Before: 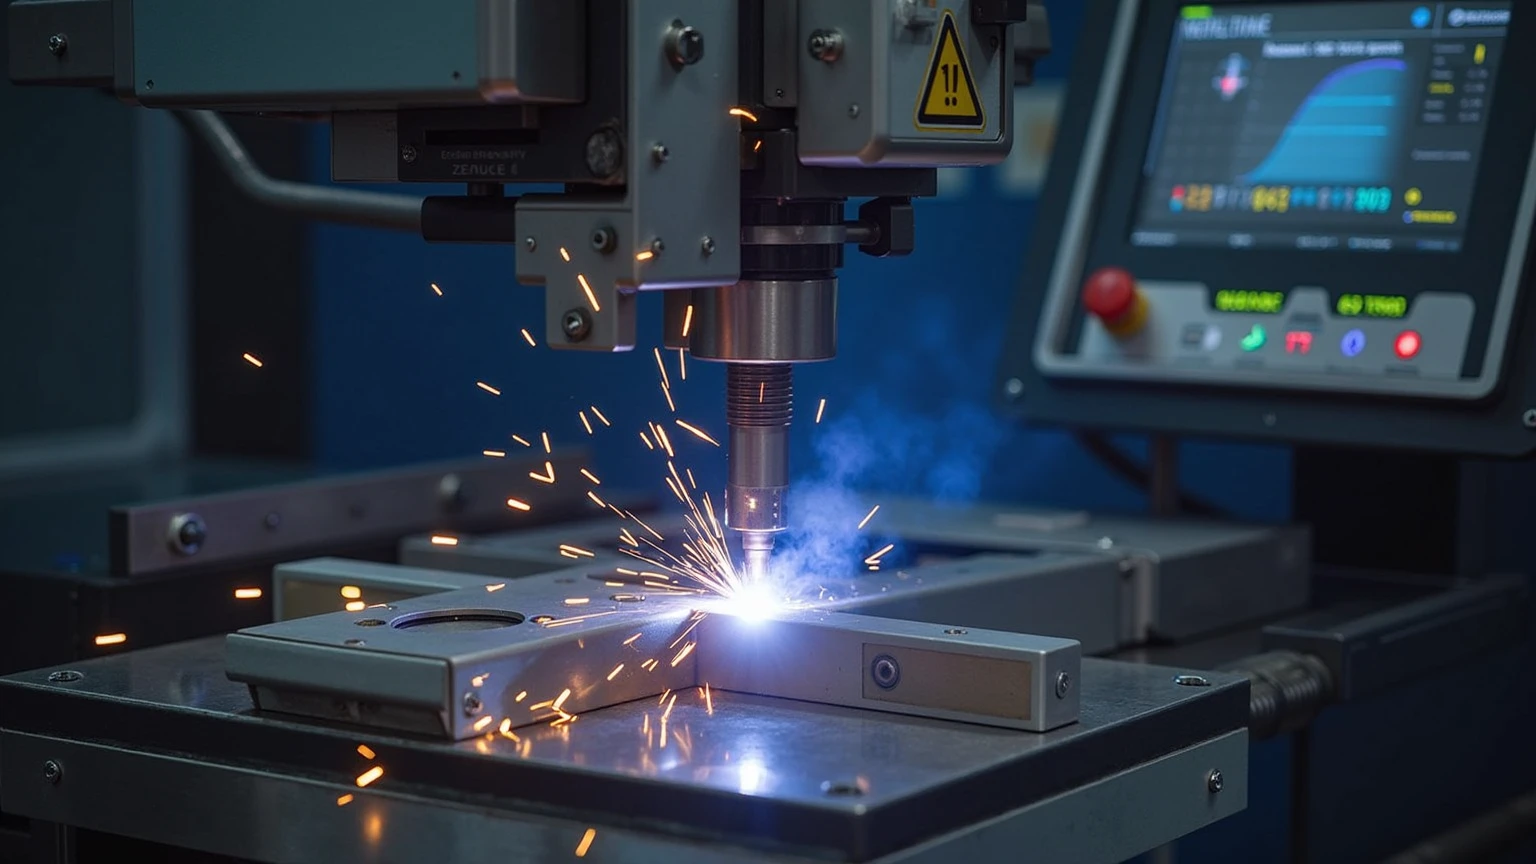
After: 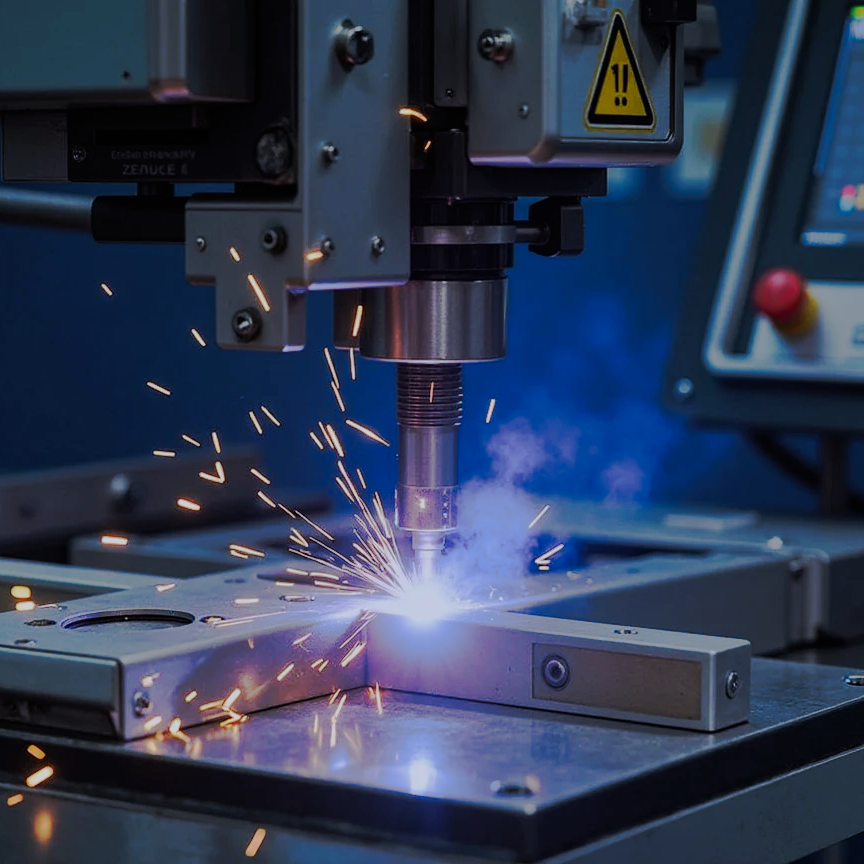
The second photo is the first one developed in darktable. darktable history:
tone curve: curves: ch0 [(0, 0) (0.003, 0.005) (0.011, 0.012) (0.025, 0.026) (0.044, 0.046) (0.069, 0.071) (0.1, 0.098) (0.136, 0.135) (0.177, 0.178) (0.224, 0.217) (0.277, 0.274) (0.335, 0.335) (0.399, 0.442) (0.468, 0.543) (0.543, 0.6) (0.623, 0.628) (0.709, 0.679) (0.801, 0.782) (0.898, 0.904) (1, 1)], preserve colors none
crop: left 21.496%, right 22.254%
white balance: red 0.967, blue 1.119, emerald 0.756
filmic rgb: black relative exposure -7.65 EV, white relative exposure 4.56 EV, hardness 3.61
